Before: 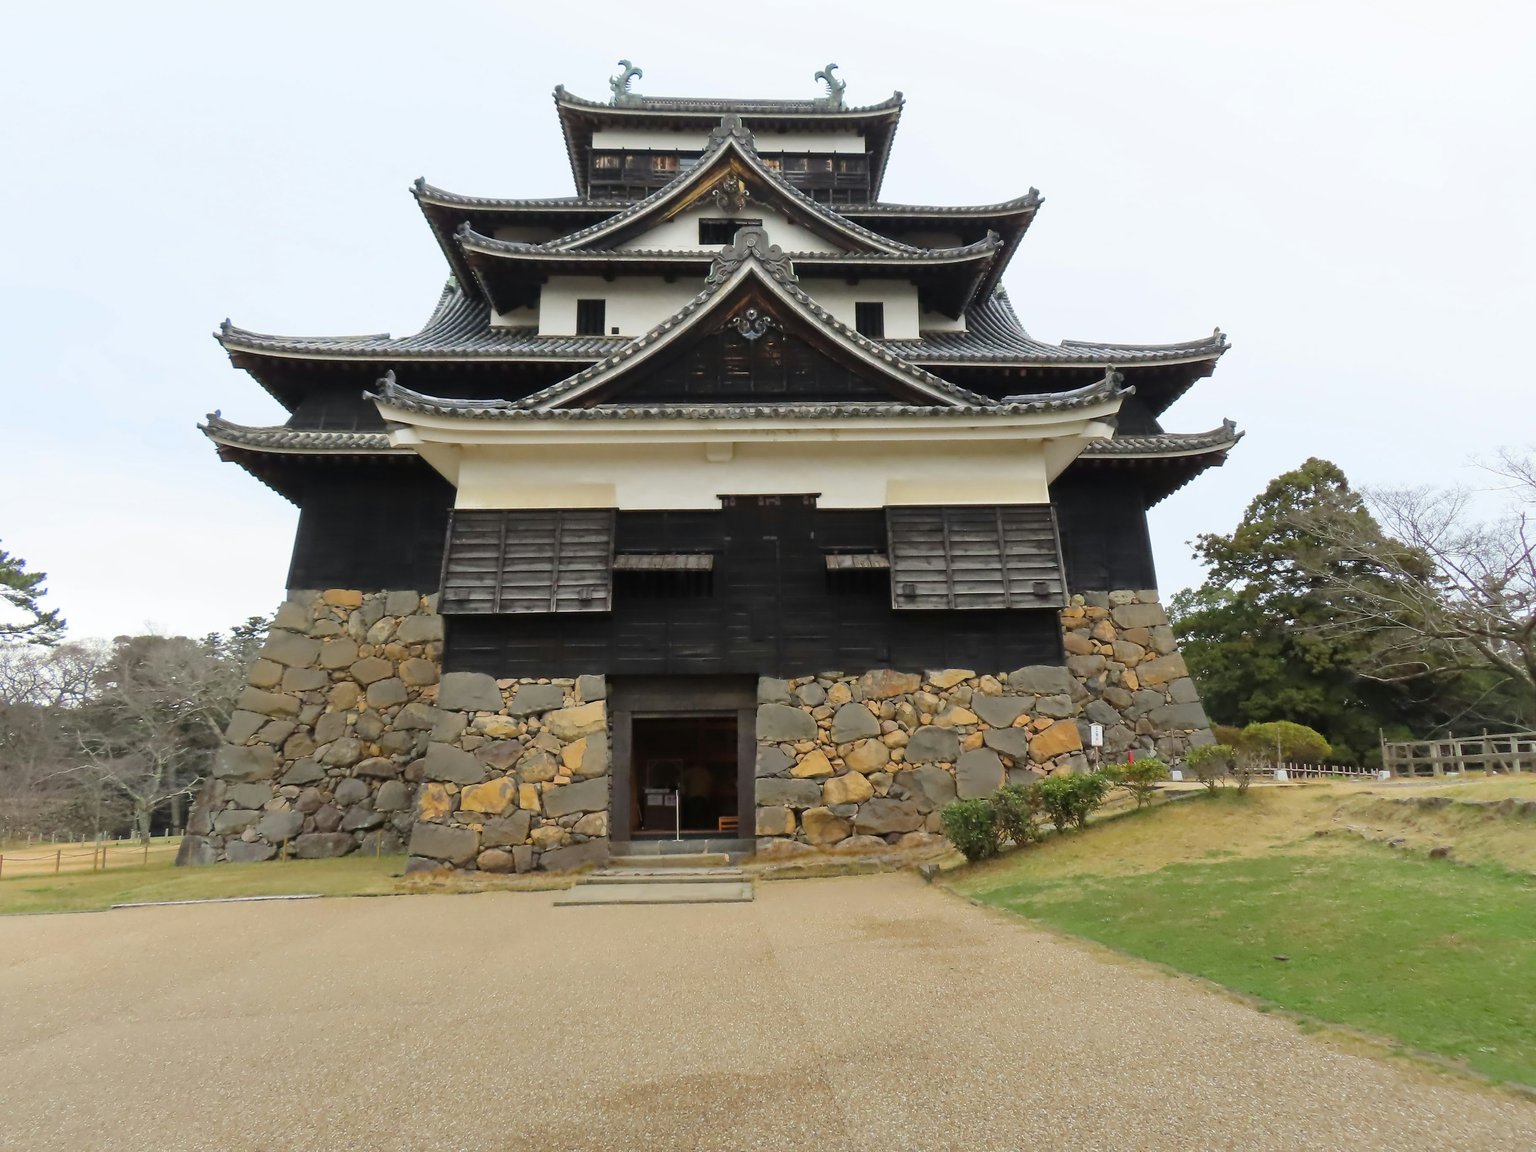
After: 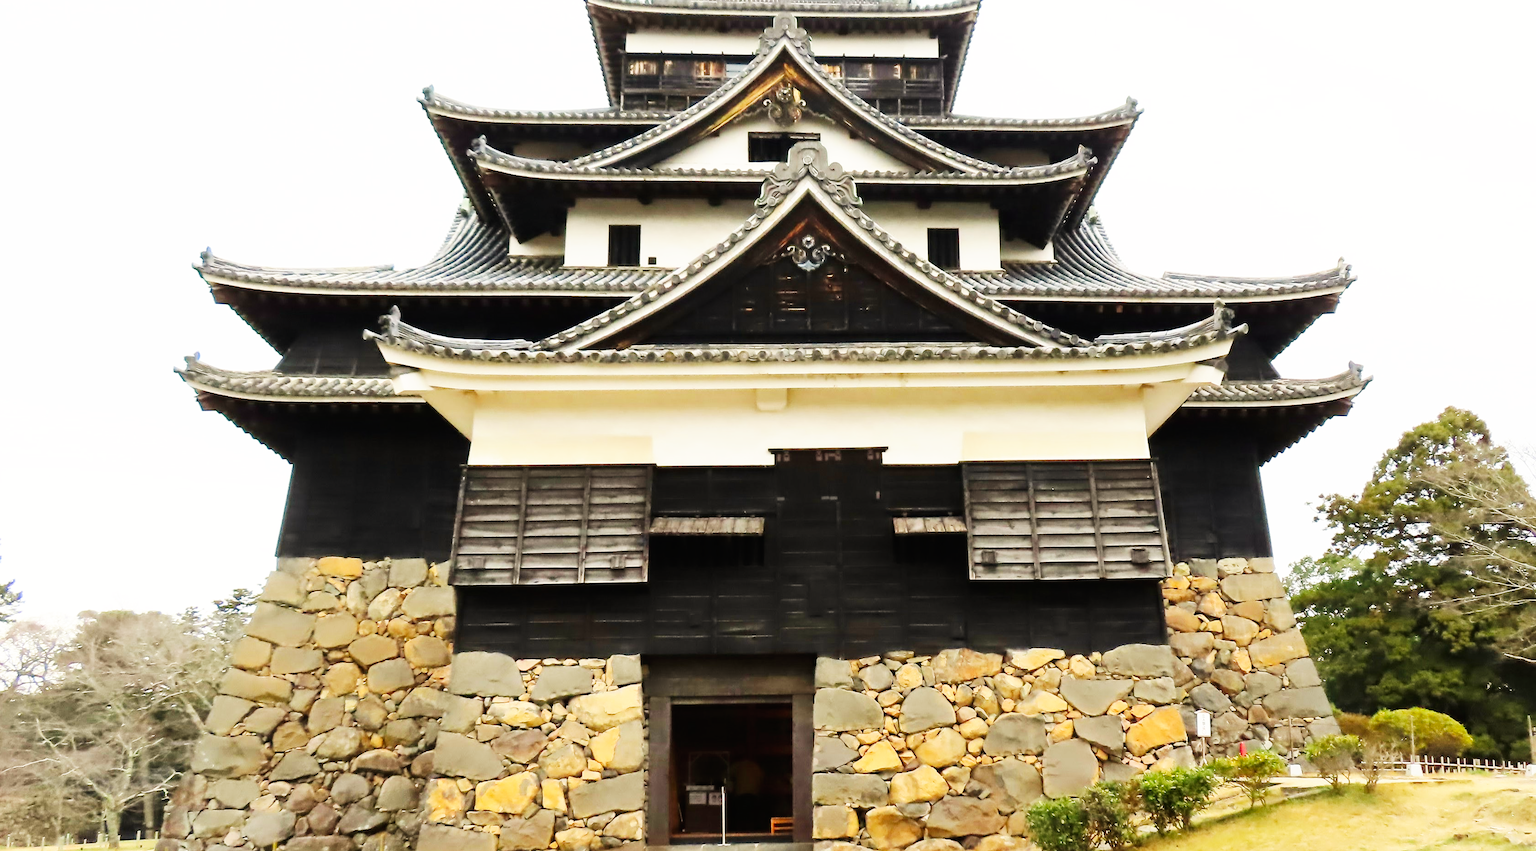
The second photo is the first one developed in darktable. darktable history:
white balance: red 1.045, blue 0.932
crop: left 3.015%, top 8.969%, right 9.647%, bottom 26.457%
base curve: curves: ch0 [(0, 0) (0.007, 0.004) (0.027, 0.03) (0.046, 0.07) (0.207, 0.54) (0.442, 0.872) (0.673, 0.972) (1, 1)], preserve colors none
